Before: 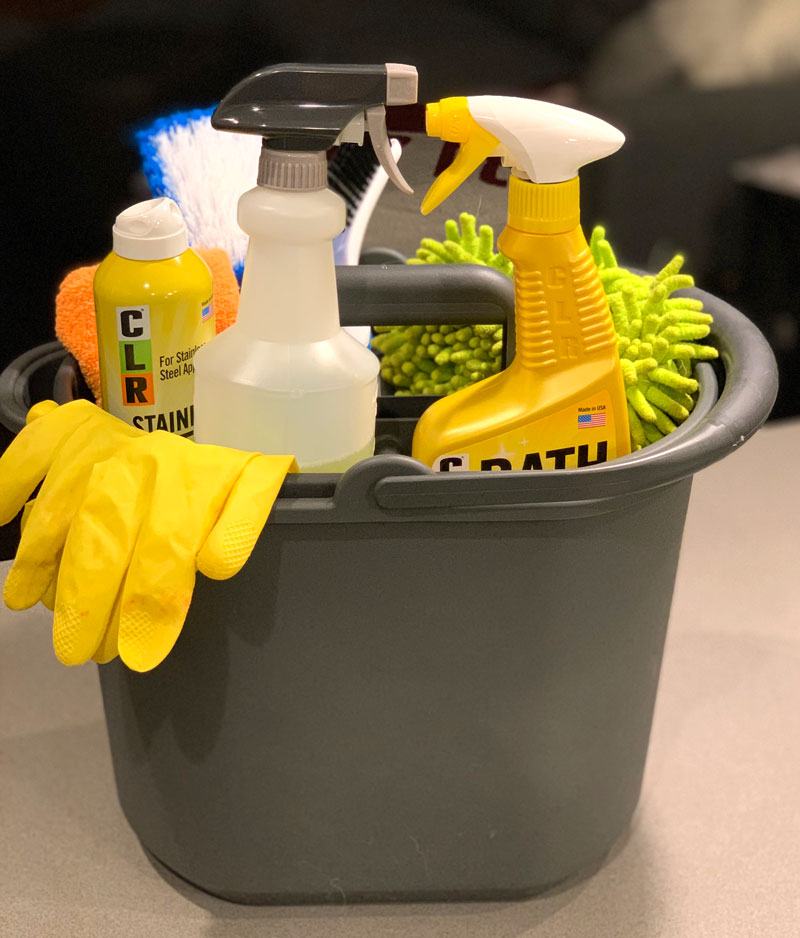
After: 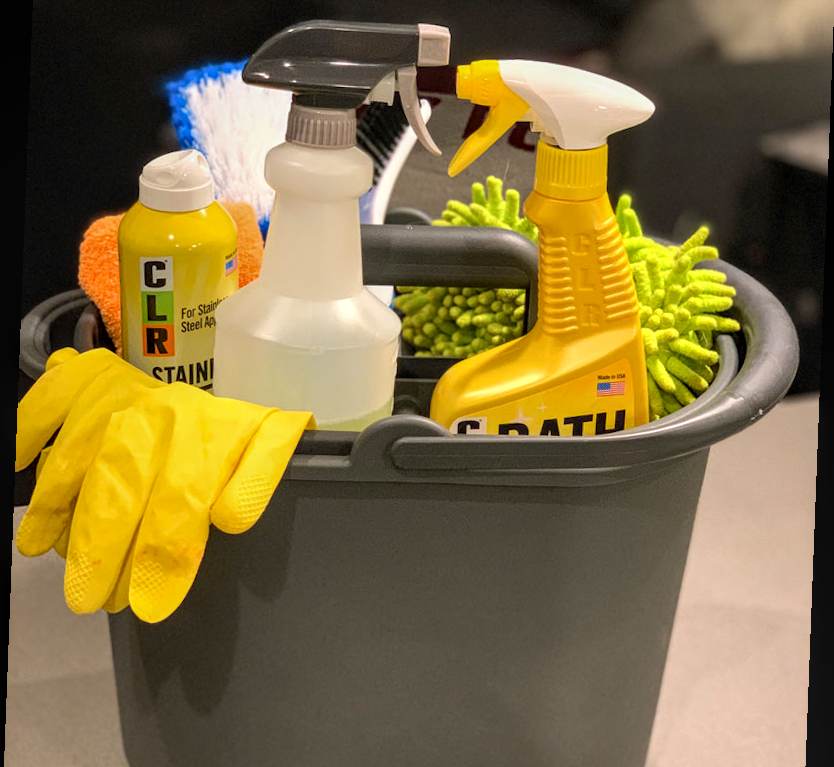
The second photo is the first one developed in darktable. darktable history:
local contrast: detail 130%
rotate and perspective: rotation 2.17°, automatic cropping off
crop and rotate: top 5.667%, bottom 14.937%
